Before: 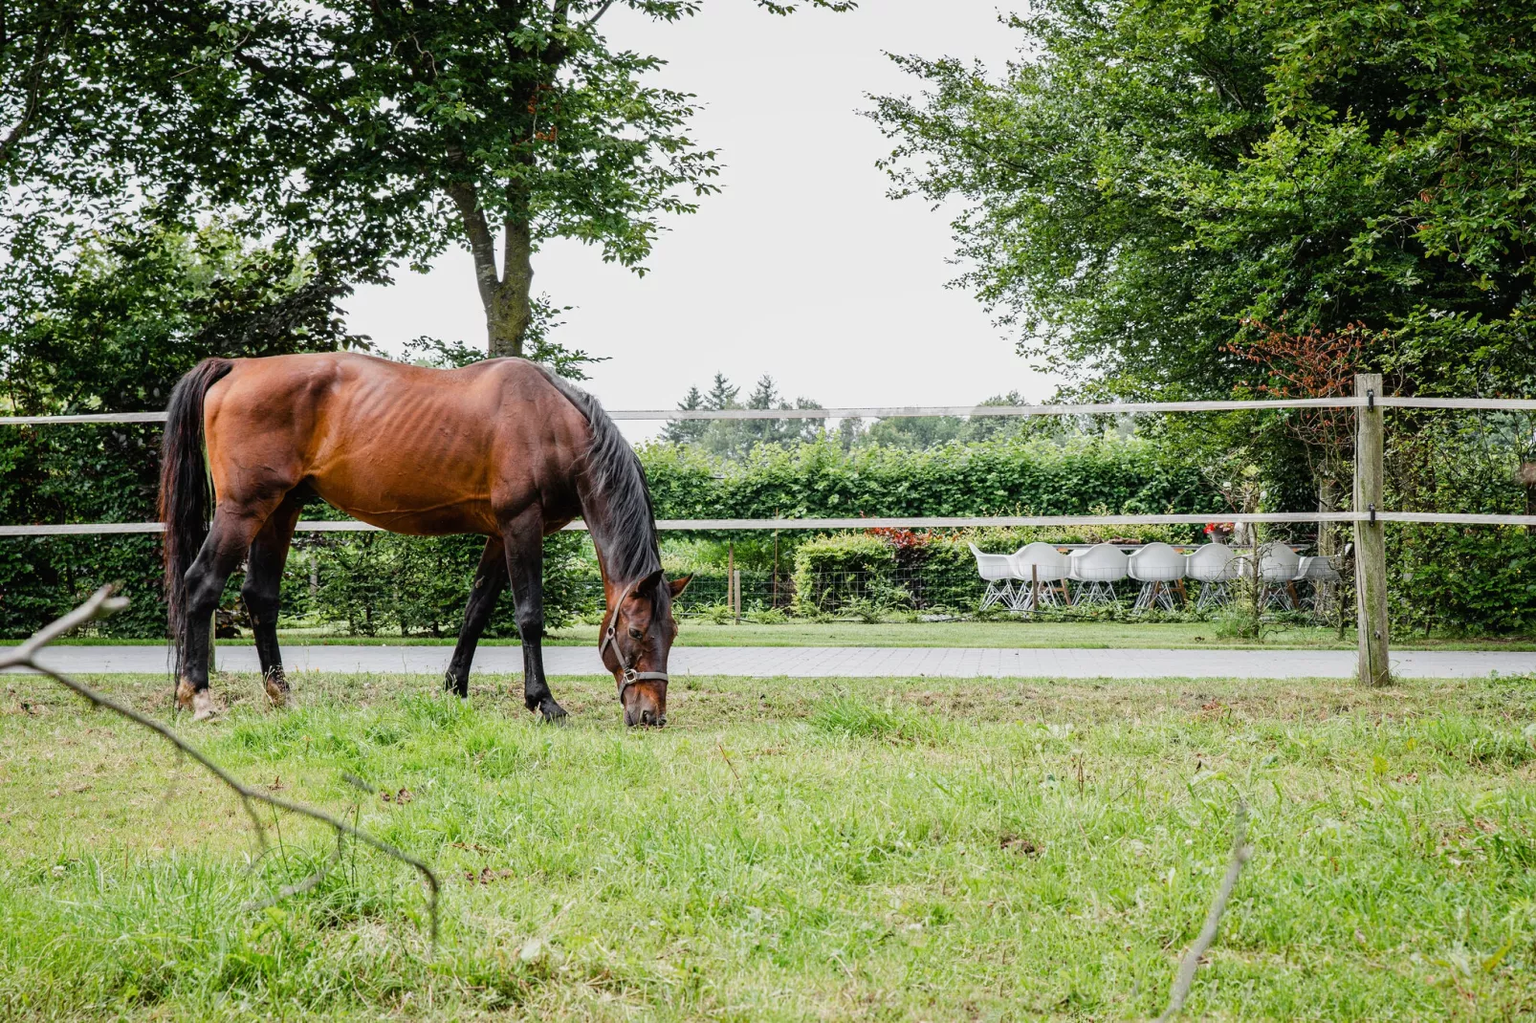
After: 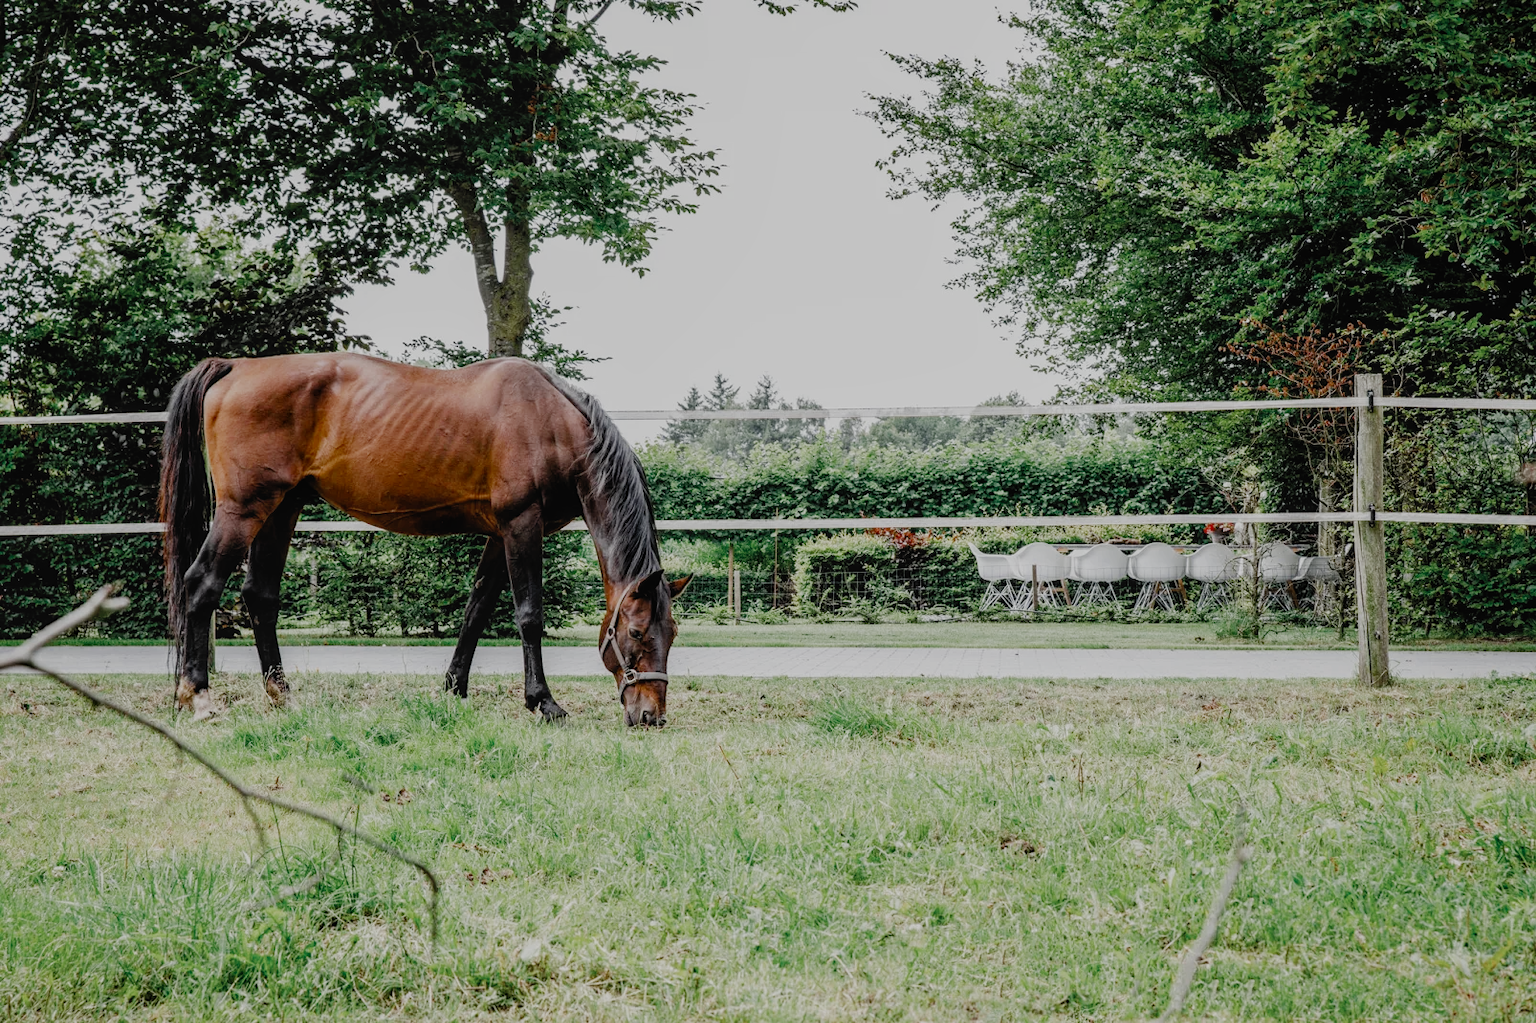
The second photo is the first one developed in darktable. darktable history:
filmic rgb: black relative exposure -7.65 EV, white relative exposure 4.56 EV, hardness 3.61, add noise in highlights 0, preserve chrominance no, color science v3 (2019), use custom middle-gray values true, contrast in highlights soft
local contrast: detail 110%
color zones: curves: ch0 [(0, 0.5) (0.125, 0.4) (0.25, 0.5) (0.375, 0.4) (0.5, 0.4) (0.625, 0.35) (0.75, 0.35) (0.875, 0.5)]; ch1 [(0, 0.35) (0.125, 0.45) (0.25, 0.35) (0.375, 0.35) (0.5, 0.35) (0.625, 0.35) (0.75, 0.45) (0.875, 0.35)]; ch2 [(0, 0.6) (0.125, 0.5) (0.25, 0.5) (0.375, 0.6) (0.5, 0.6) (0.625, 0.5) (0.75, 0.5) (0.875, 0.5)]
